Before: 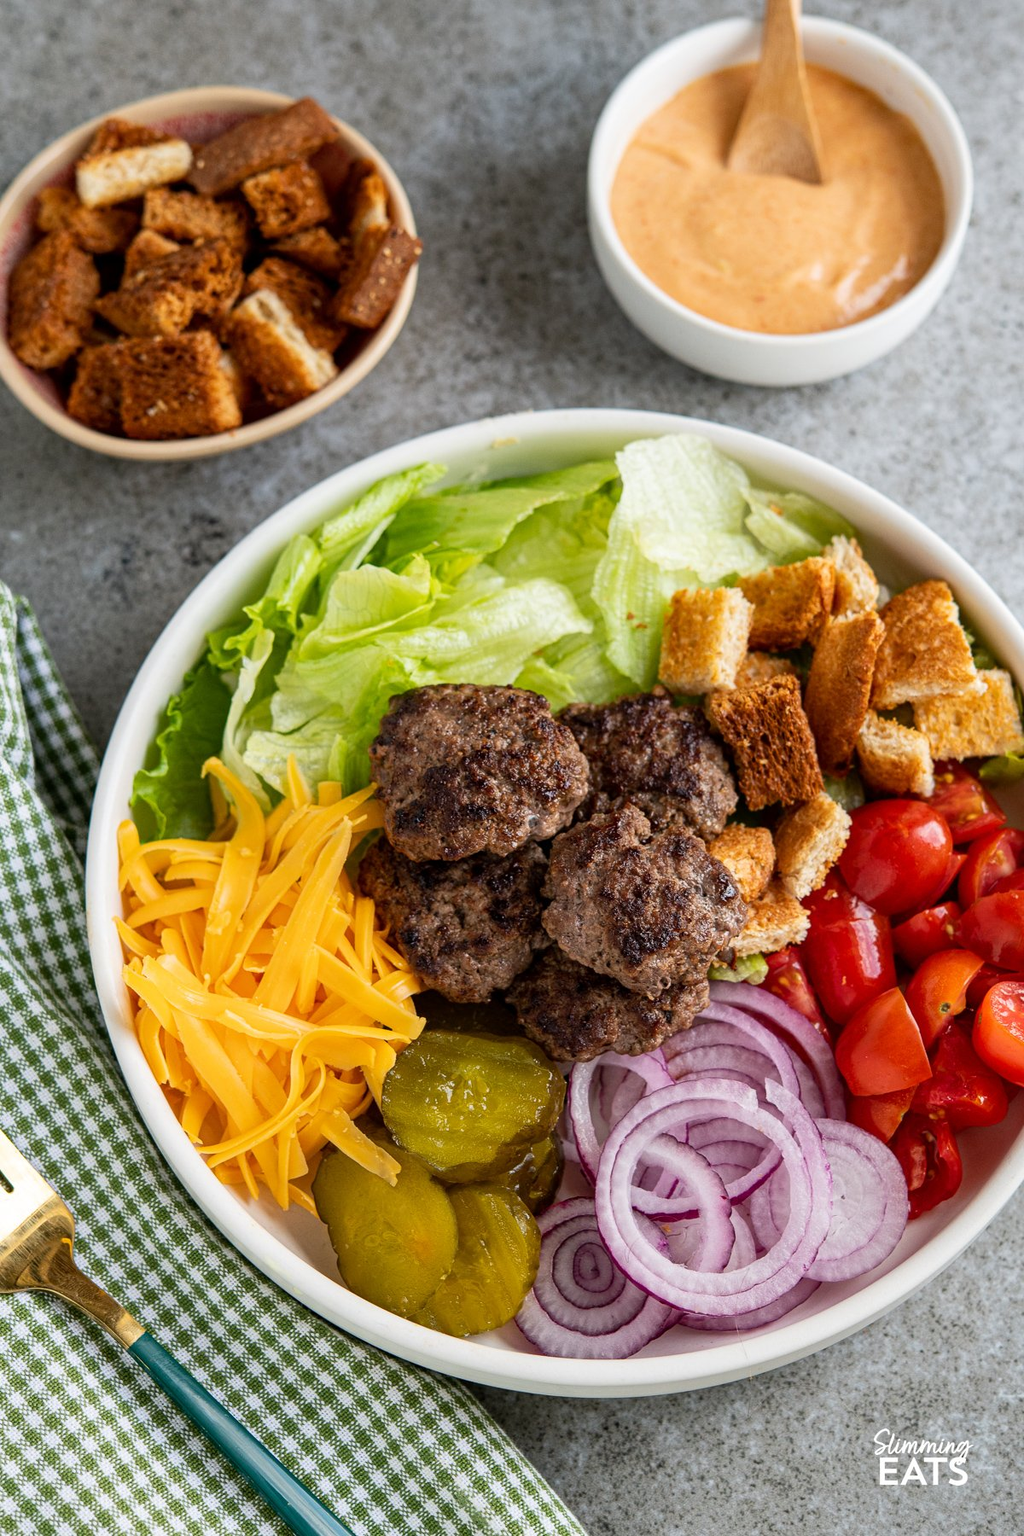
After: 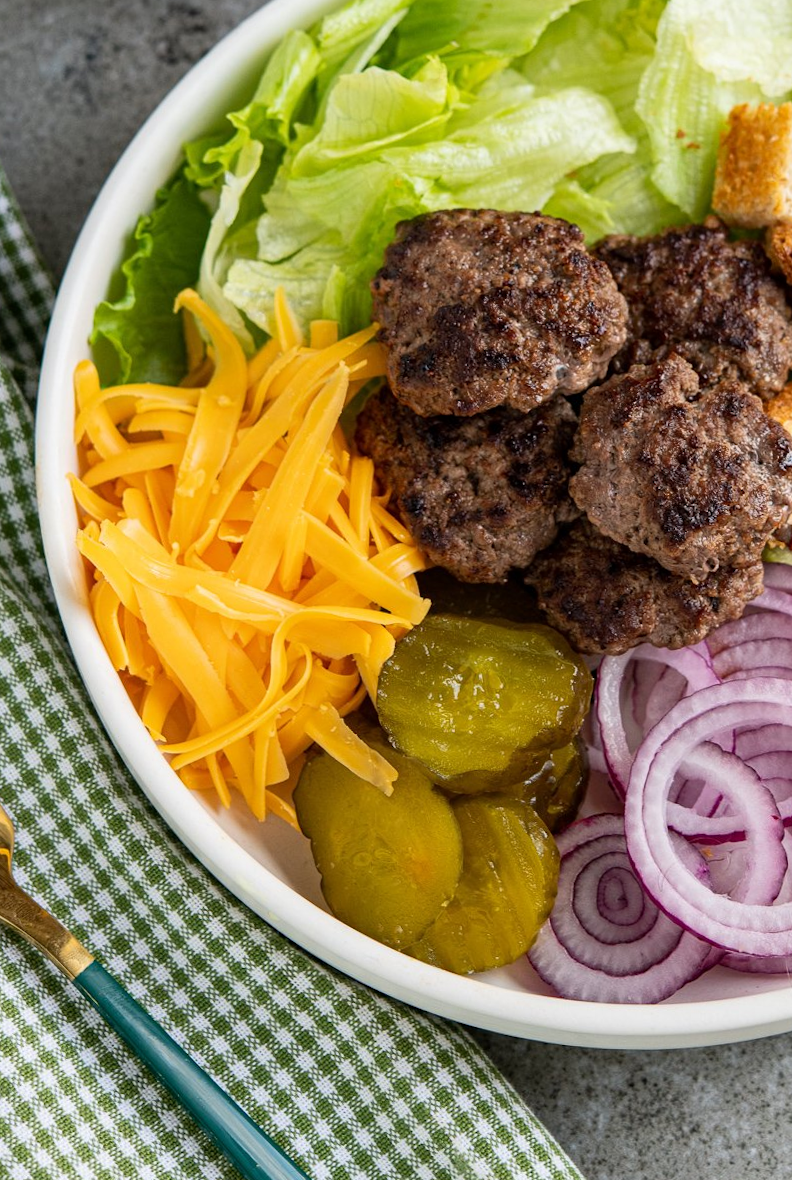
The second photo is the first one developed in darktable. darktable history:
crop and rotate: angle -1.23°, left 3.732%, top 32.301%, right 28.108%
